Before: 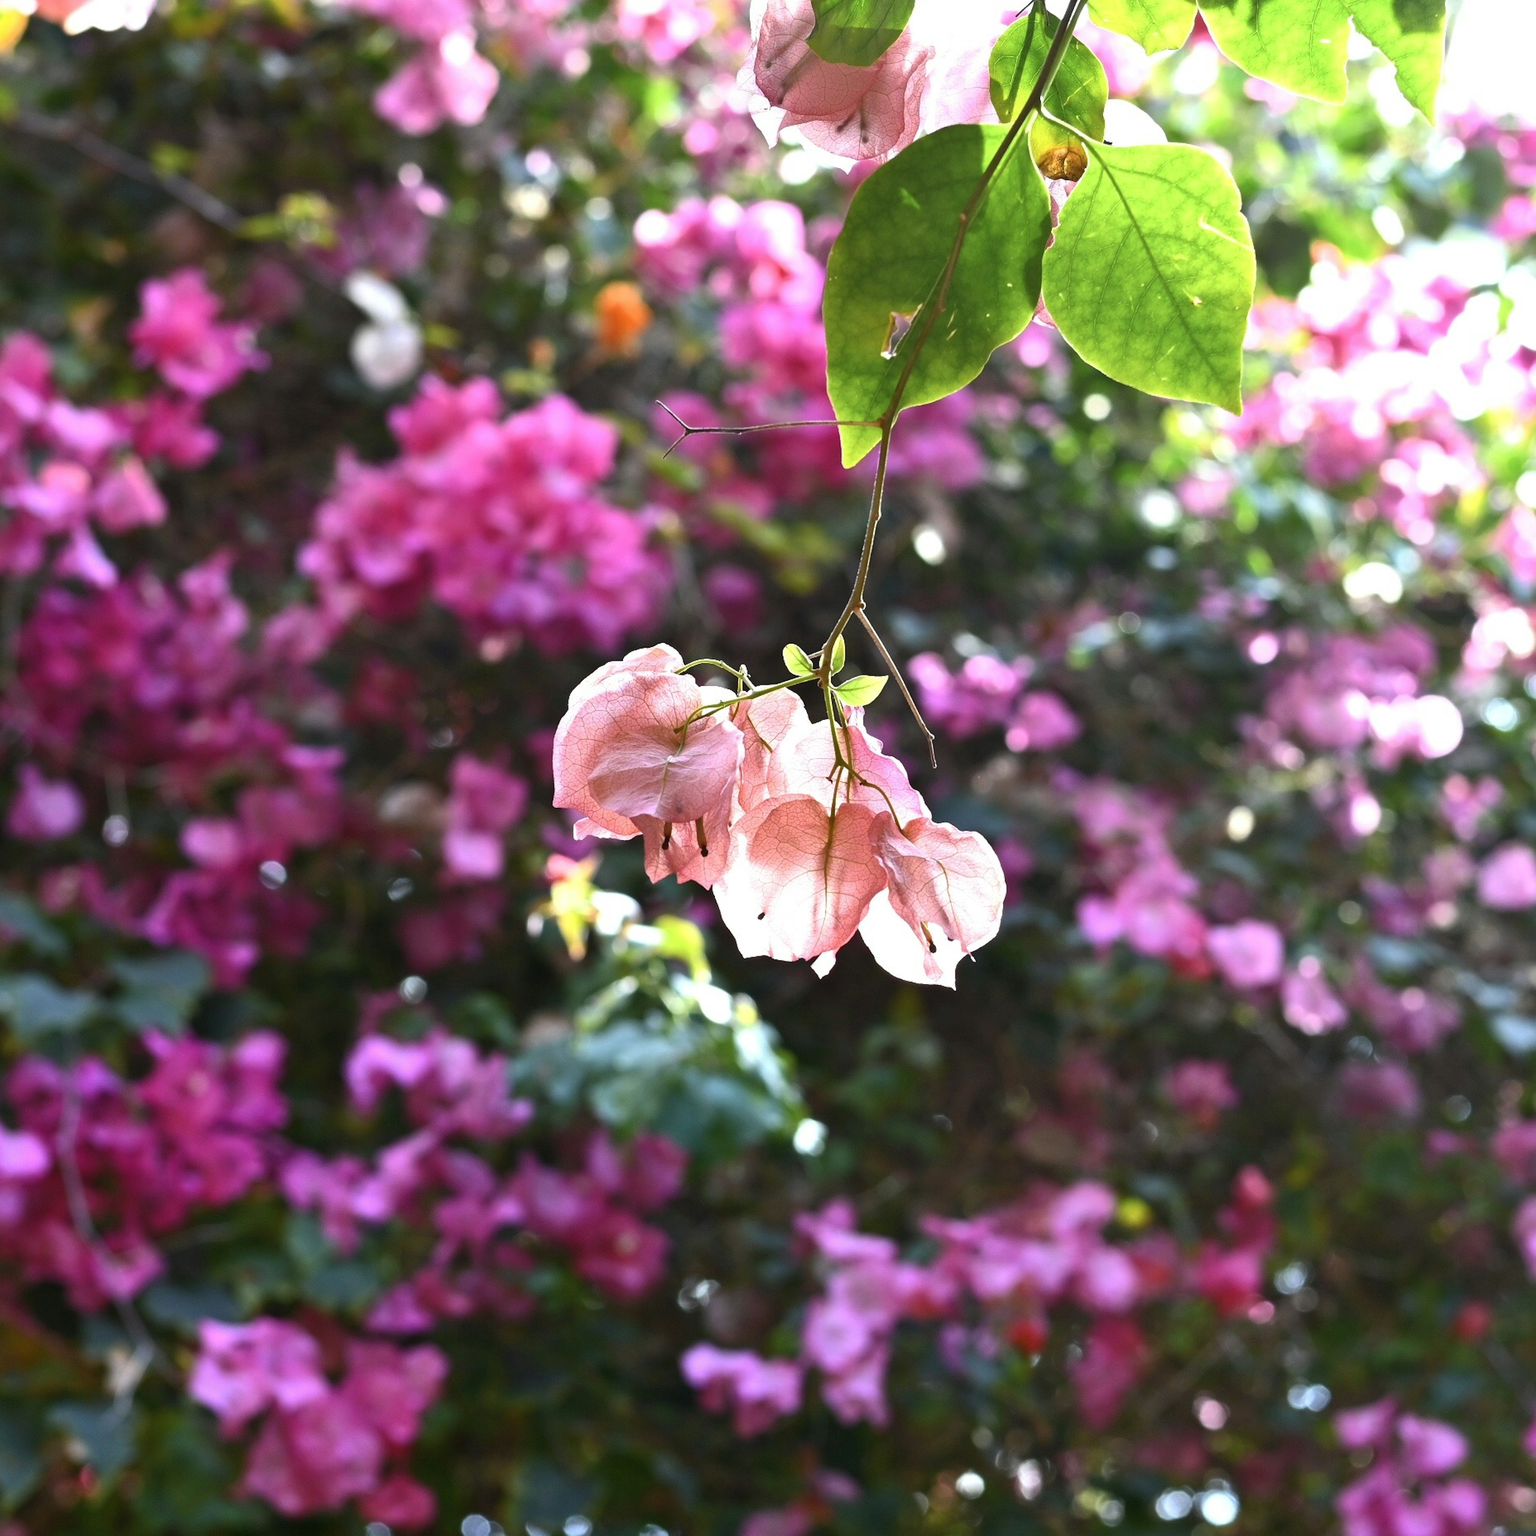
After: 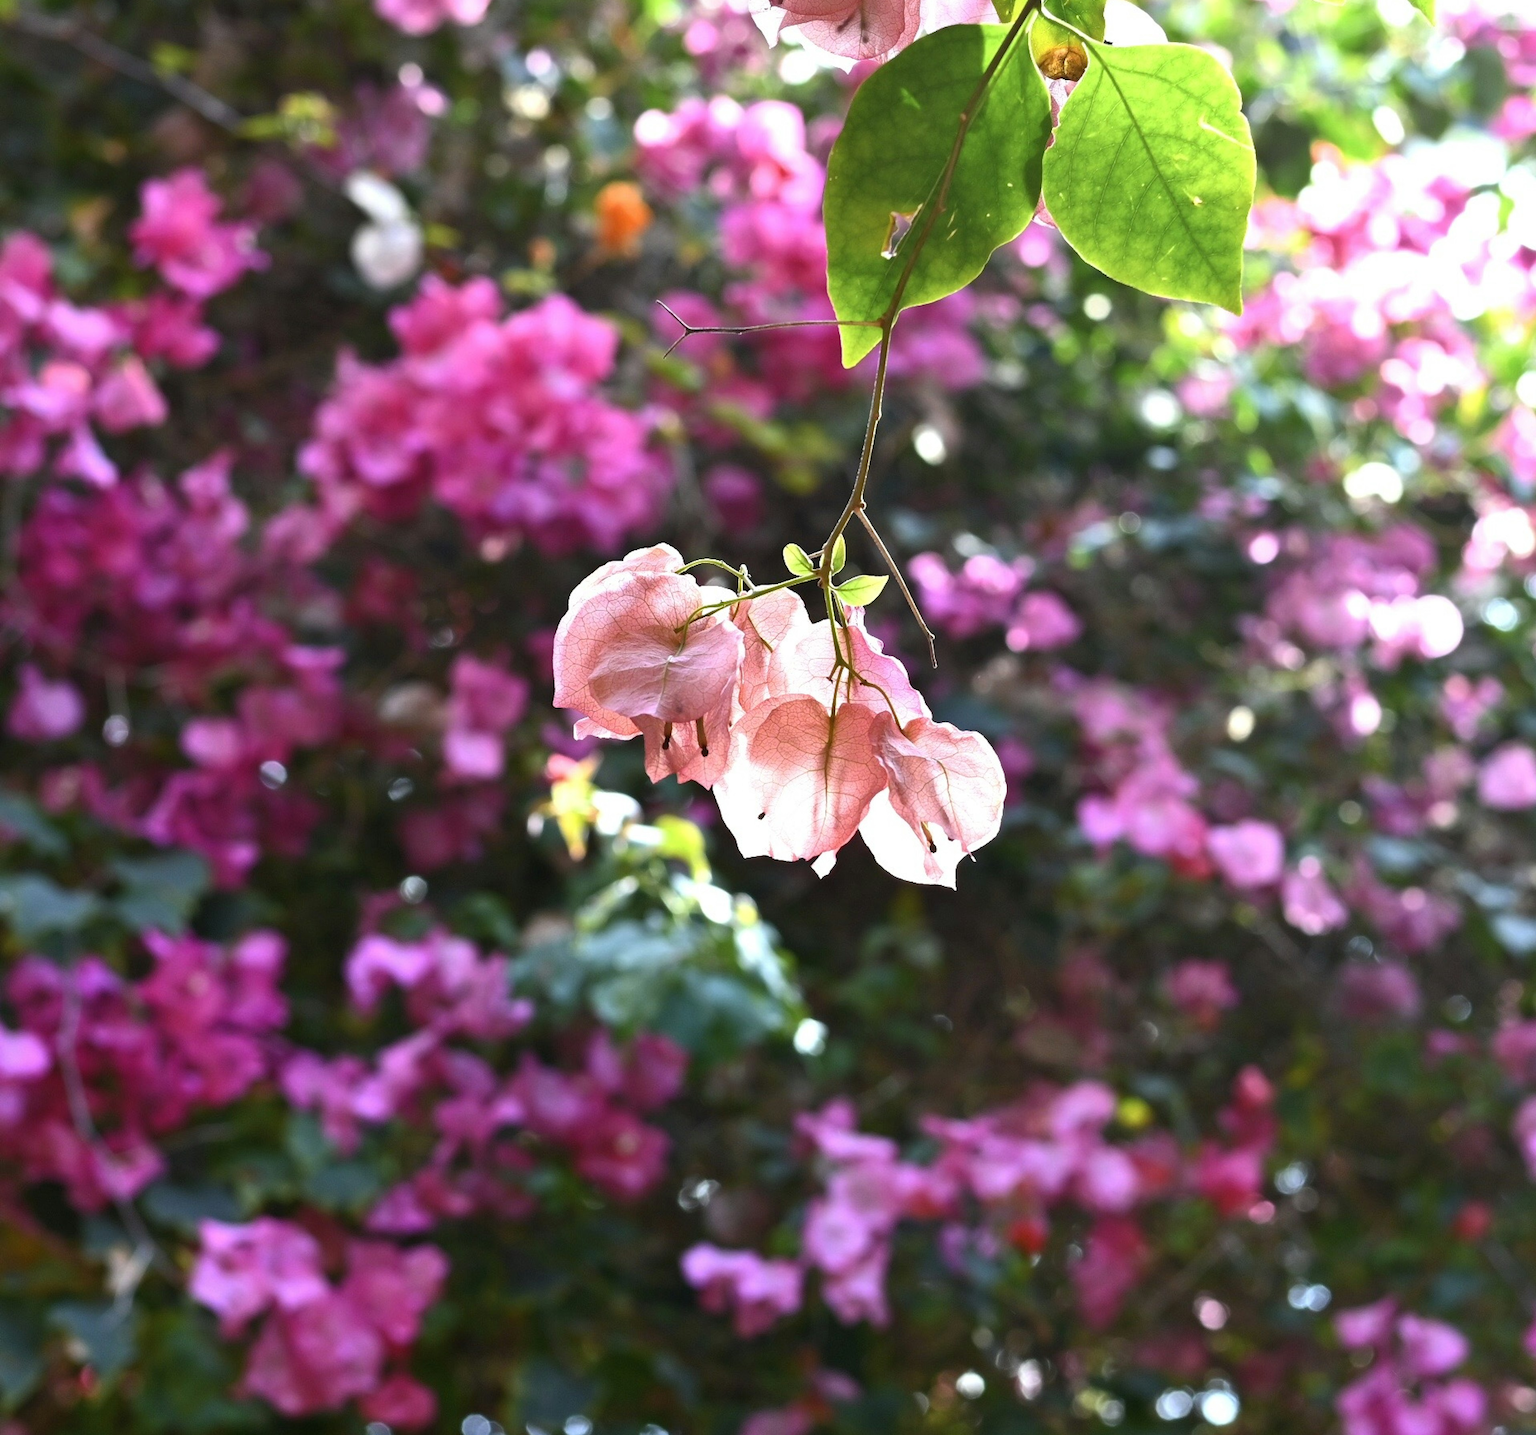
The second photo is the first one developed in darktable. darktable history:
crop and rotate: top 6.543%
contrast equalizer: octaves 7, y [[0.5 ×6], [0.5 ×6], [0.5 ×6], [0 ×6], [0, 0, 0, 0.581, 0.011, 0]], mix -0.194
